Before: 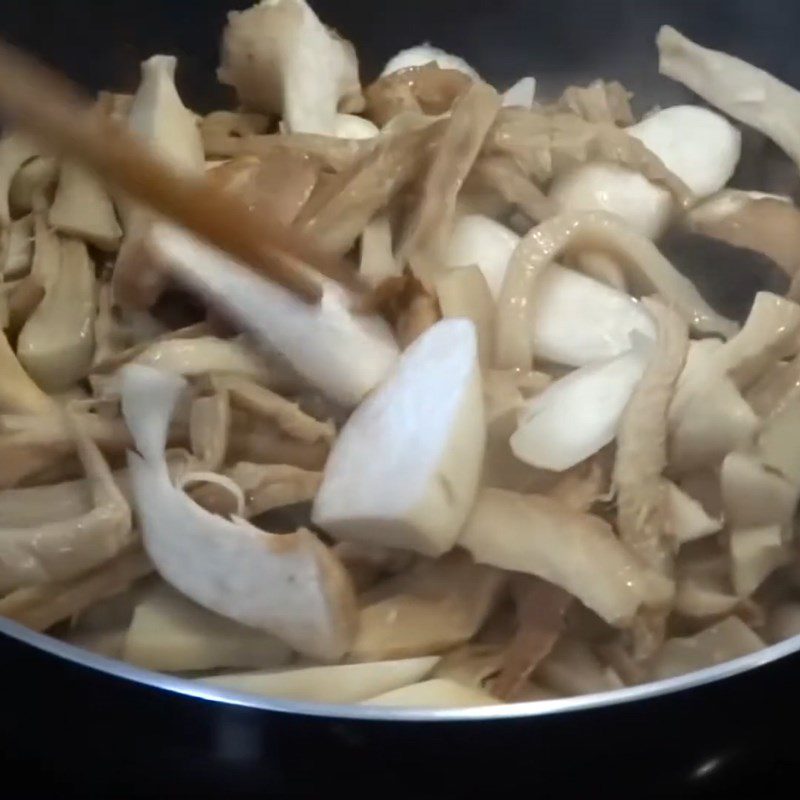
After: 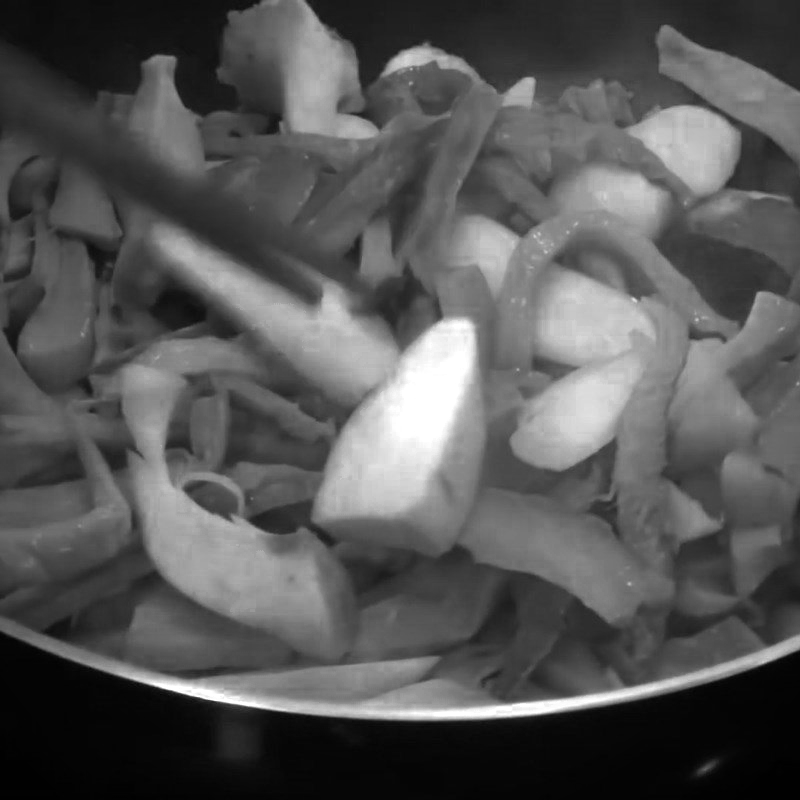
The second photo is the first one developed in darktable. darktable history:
exposure: compensate highlight preservation false
tone equalizer: on, module defaults
vignetting: unbound false
color zones: curves: ch0 [(0.287, 0.048) (0.493, 0.484) (0.737, 0.816)]; ch1 [(0, 0) (0.143, 0) (0.286, 0) (0.429, 0) (0.571, 0) (0.714, 0) (0.857, 0)]
